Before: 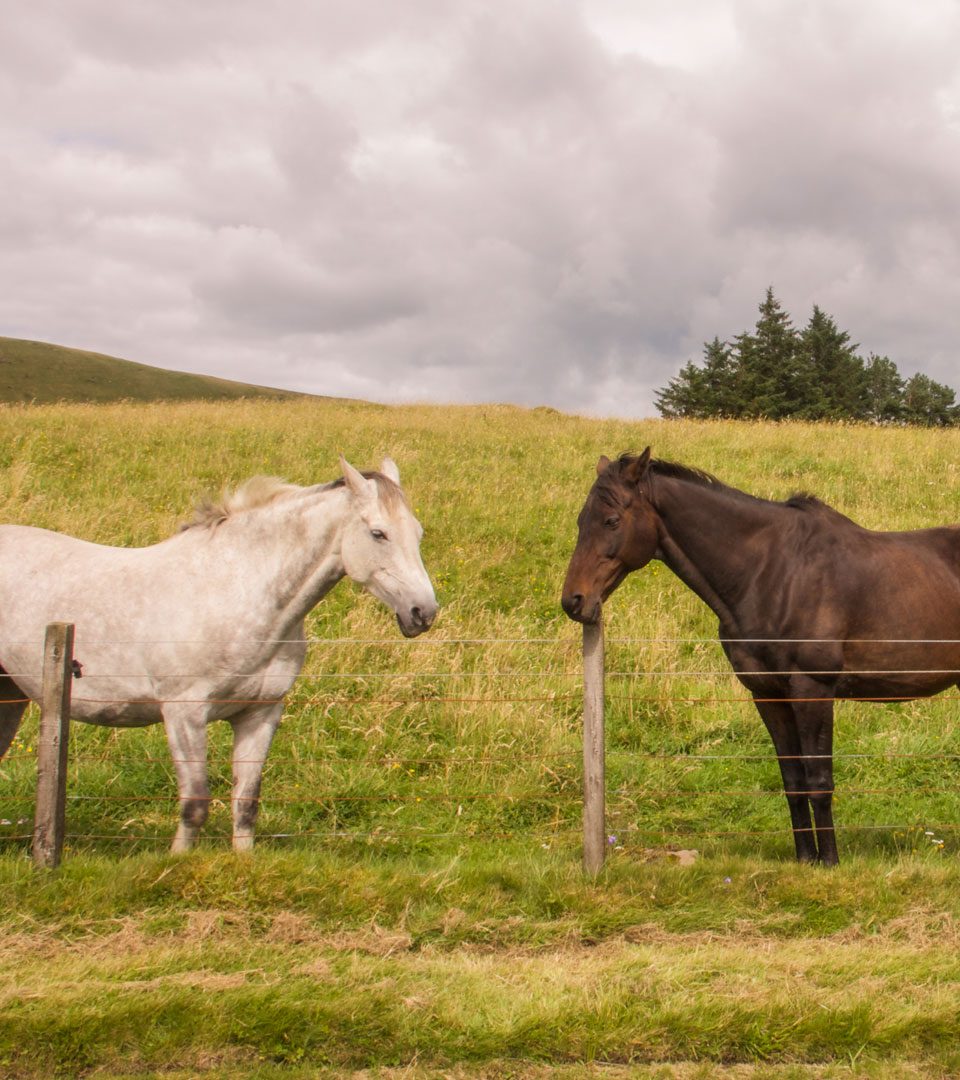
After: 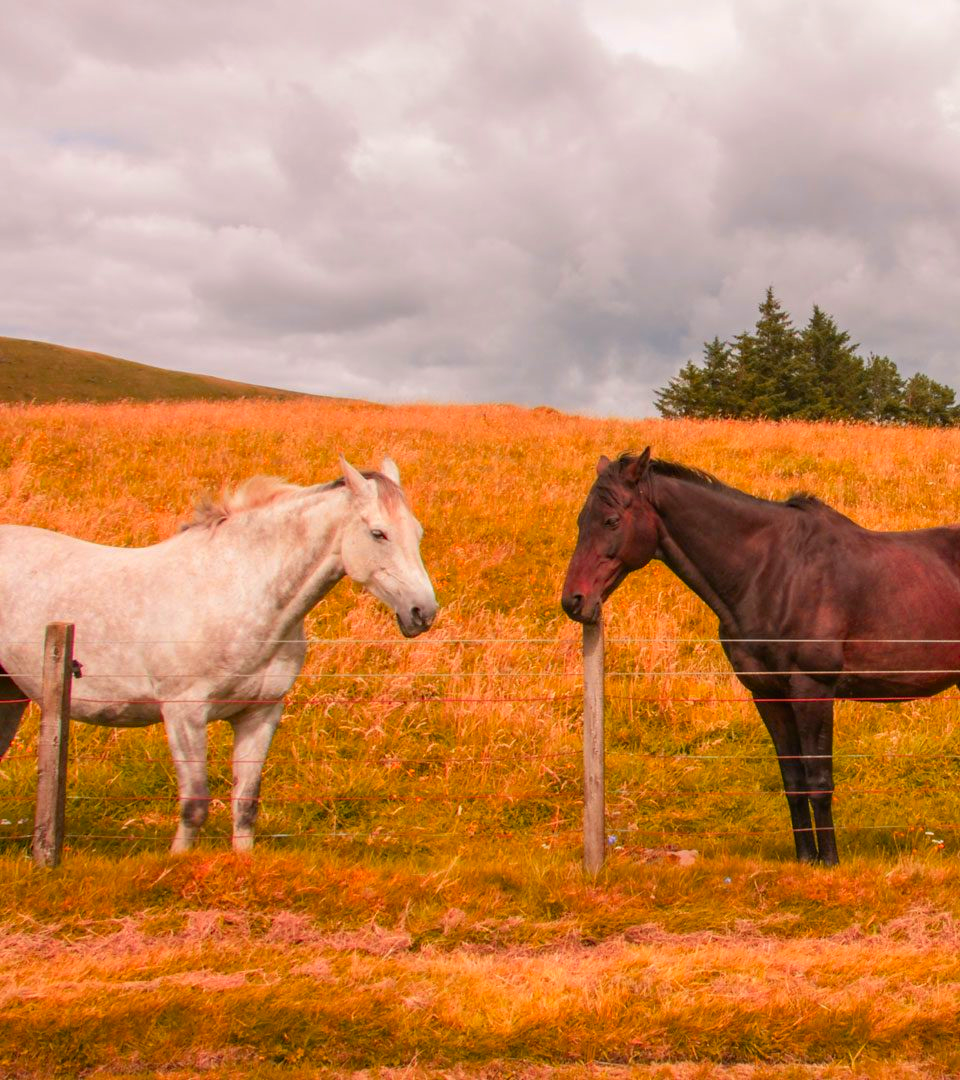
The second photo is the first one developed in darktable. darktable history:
haze removal: compatibility mode true, adaptive false
color zones: curves: ch1 [(0.24, 0.634) (0.75, 0.5)]; ch2 [(0.253, 0.437) (0.745, 0.491)], mix 102.12%
local contrast: mode bilateral grid, contrast 100, coarseness 100, detail 91%, midtone range 0.2
